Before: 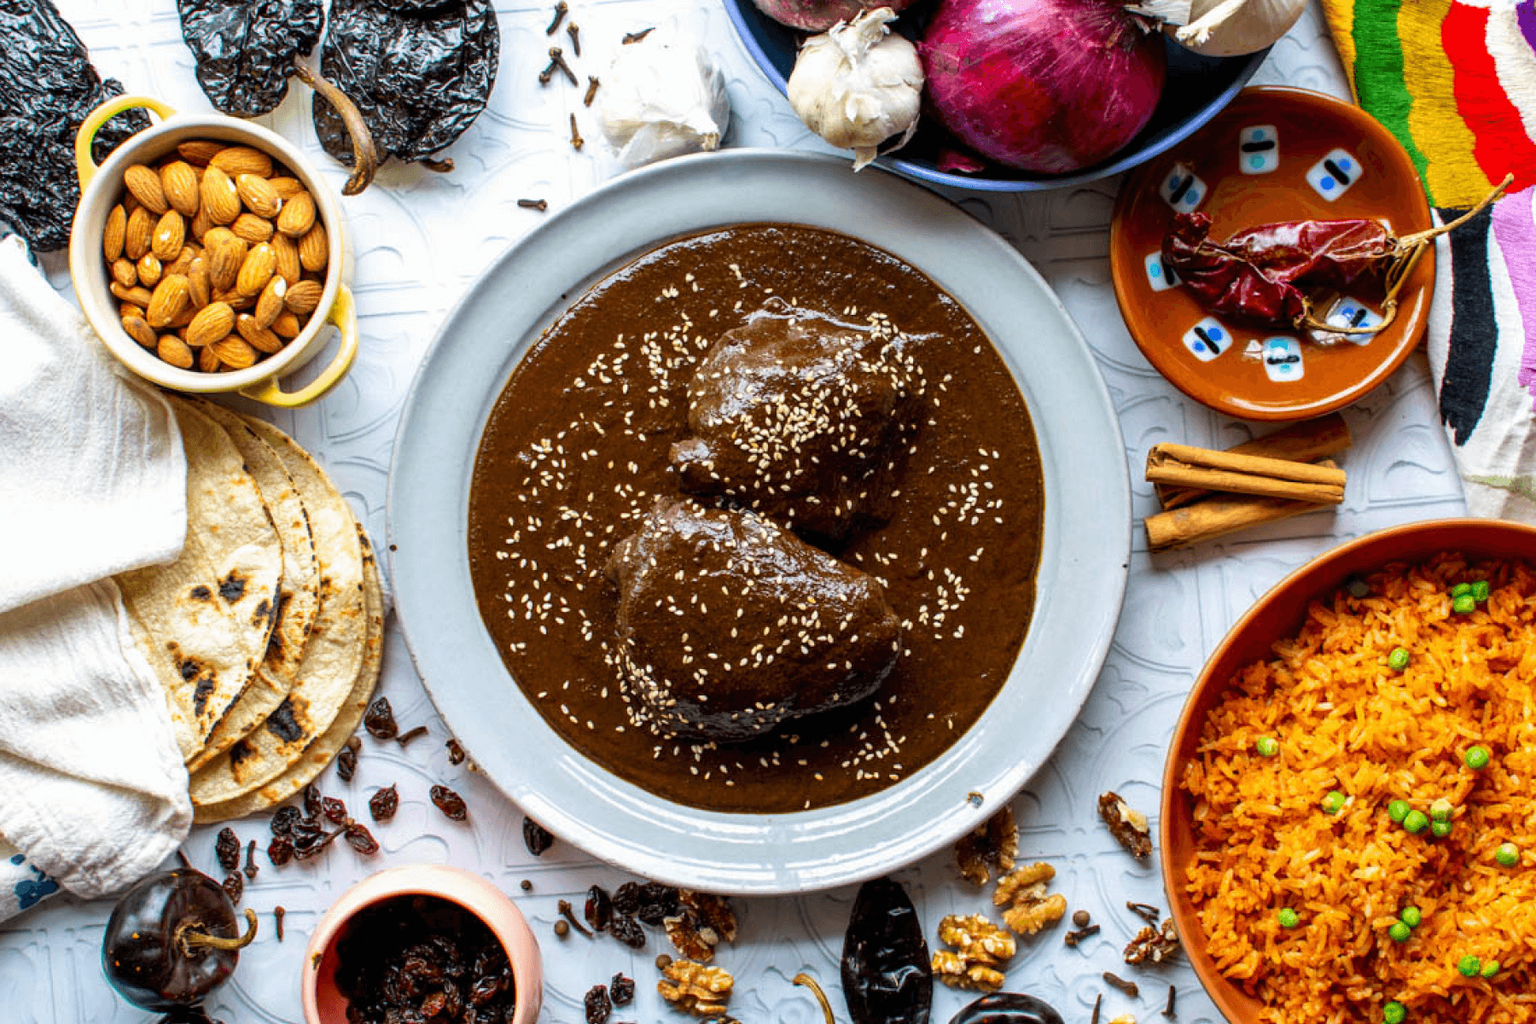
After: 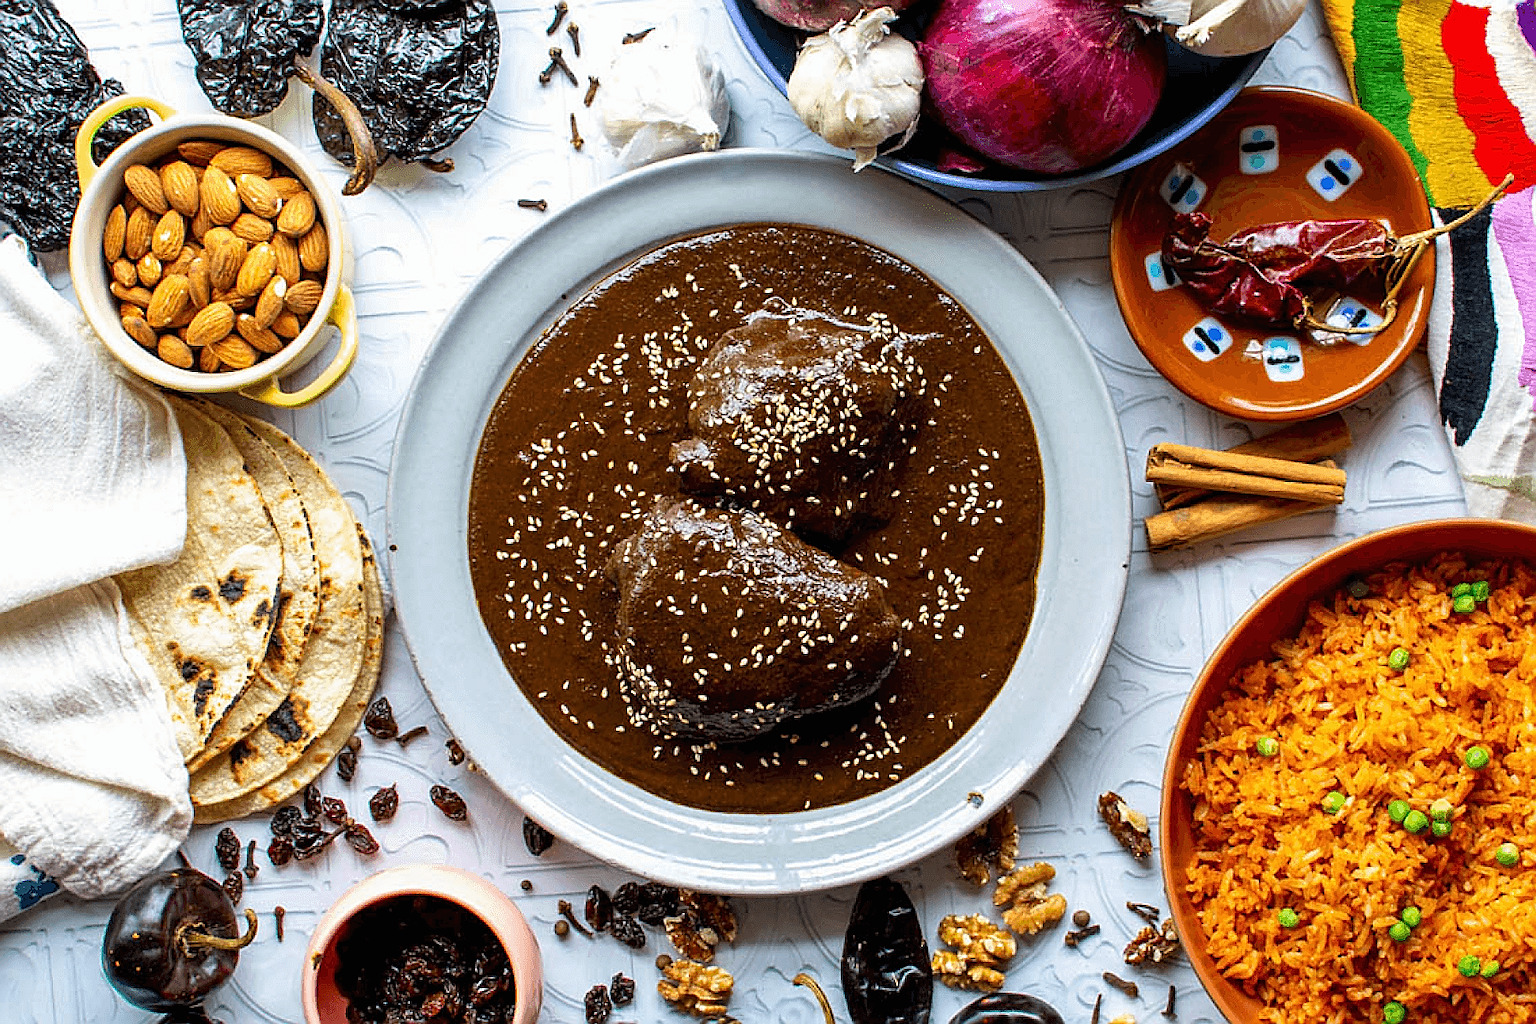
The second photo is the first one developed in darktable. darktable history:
sharpen: radius 1.381, amount 1.265, threshold 0.743
levels: mode automatic, levels [0, 0.476, 0.951]
